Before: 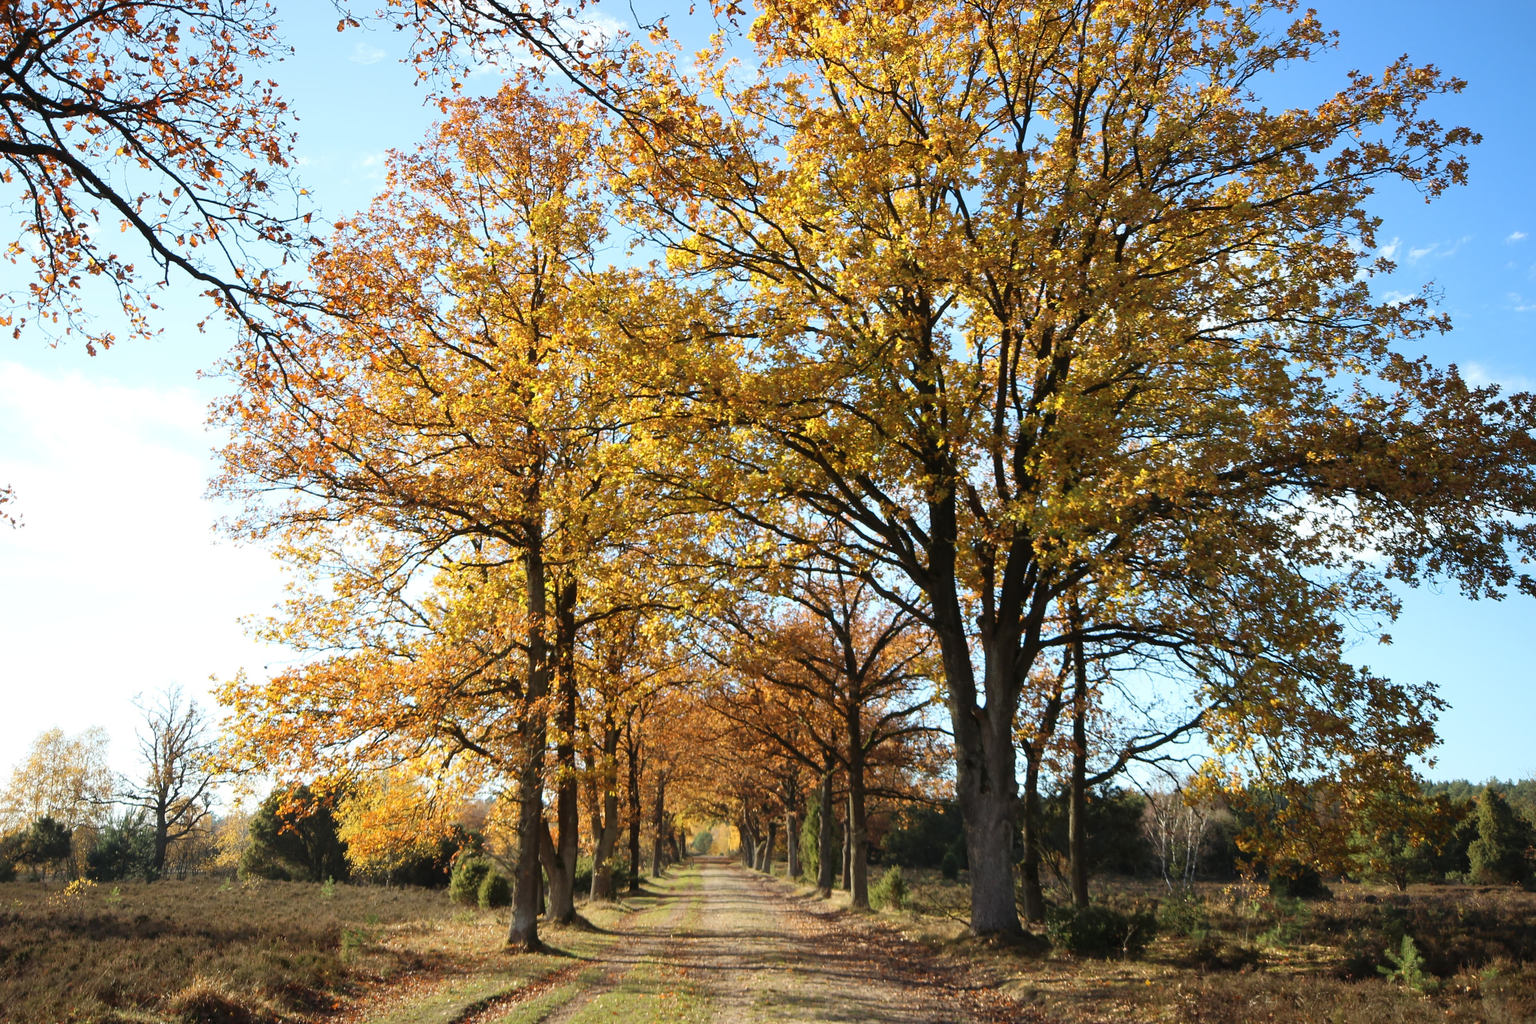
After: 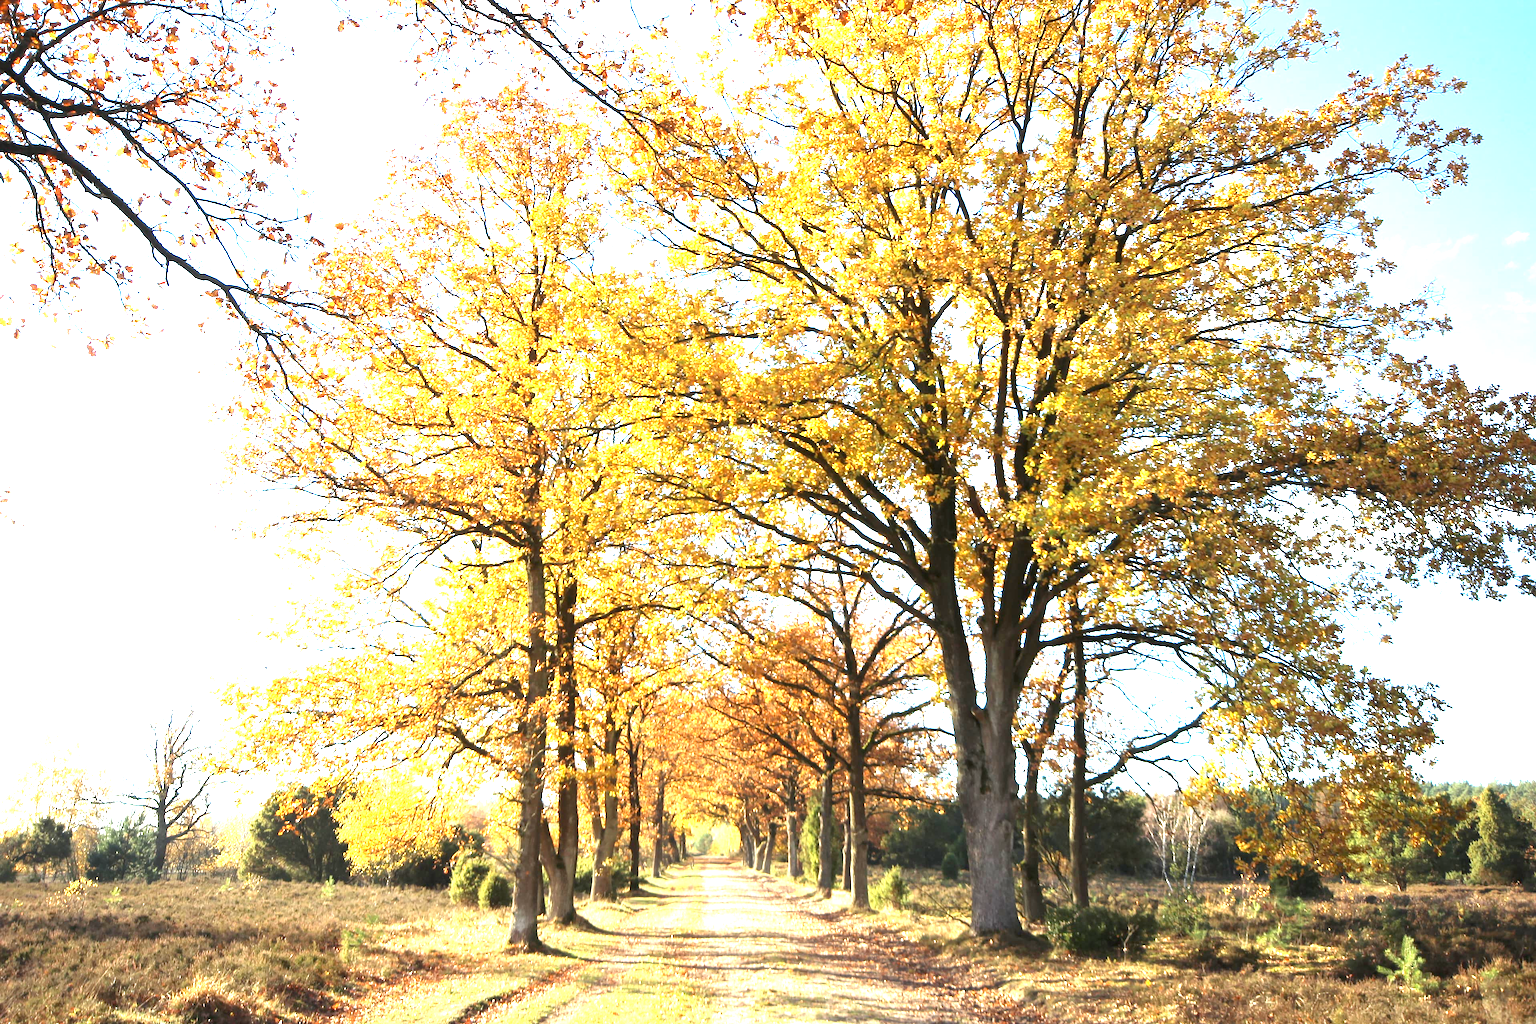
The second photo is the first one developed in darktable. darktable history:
exposure: black level correction 0.001, exposure 2.001 EV, compensate highlight preservation false
